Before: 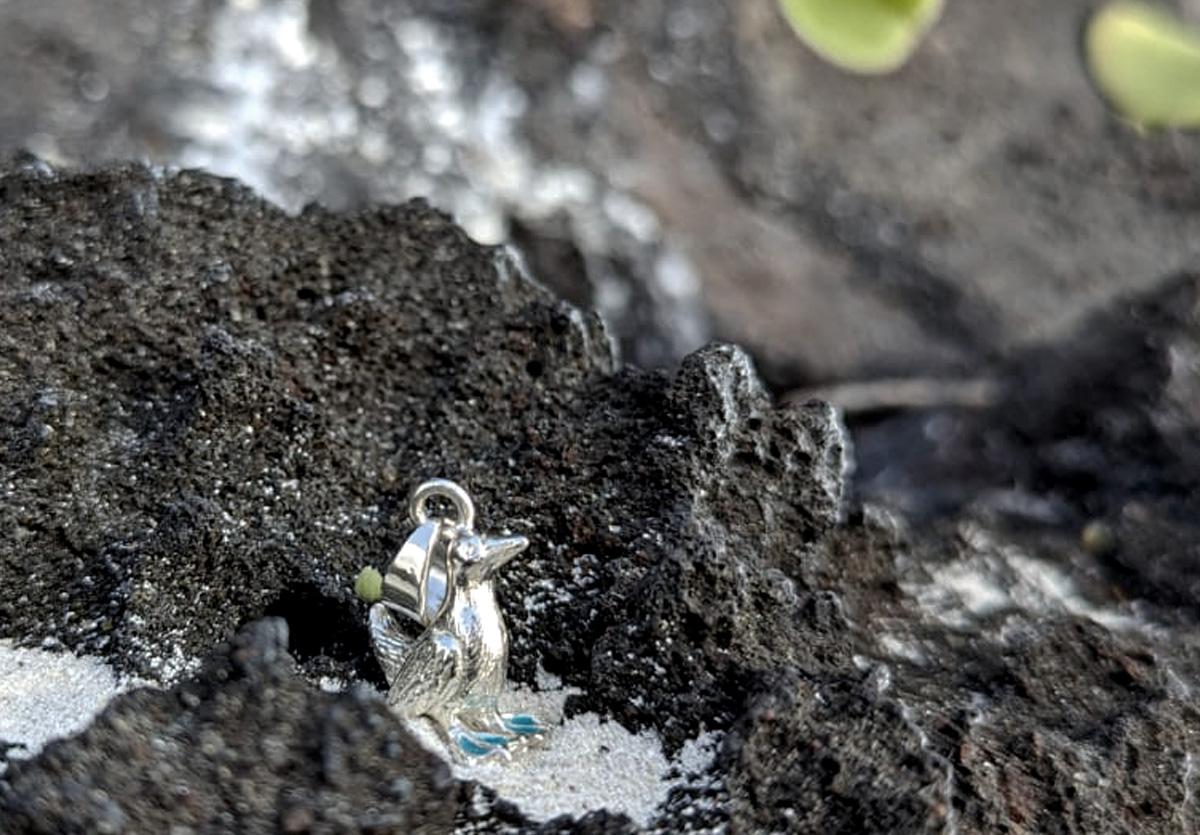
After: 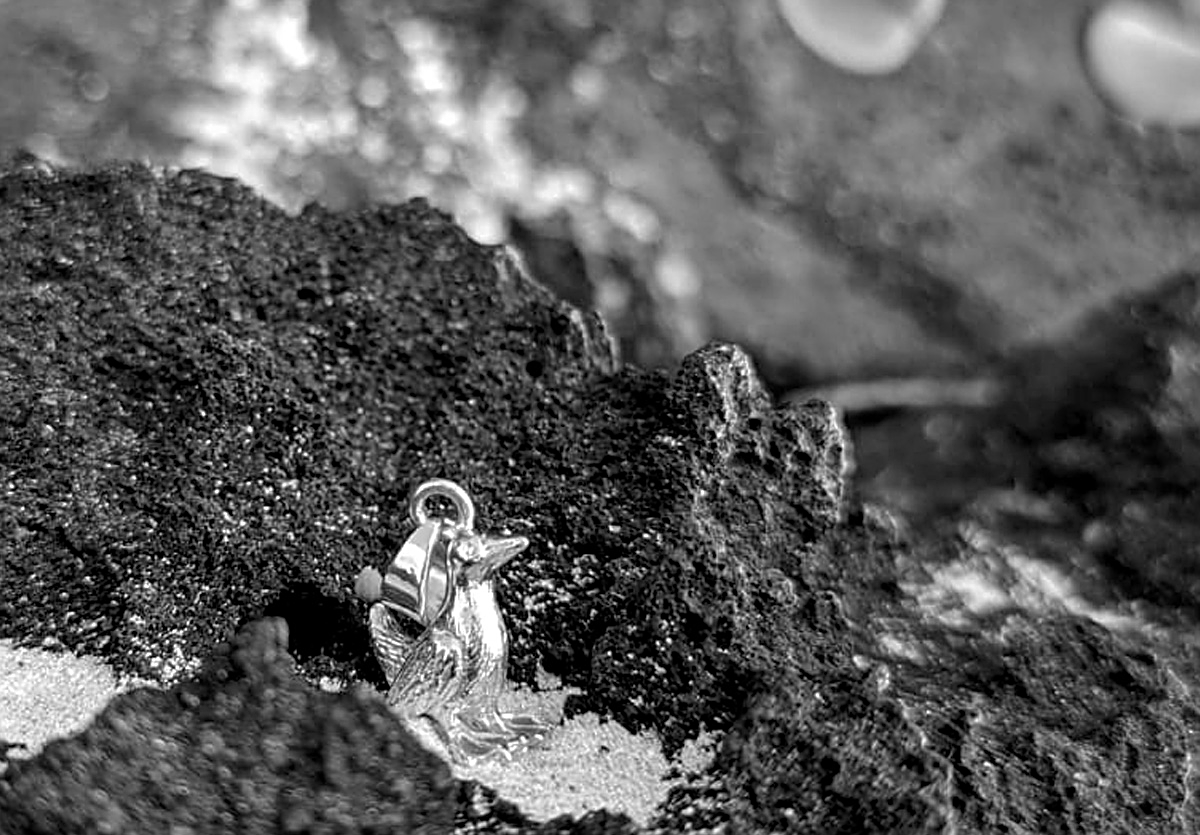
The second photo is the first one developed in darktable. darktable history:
monochrome: a -4.13, b 5.16, size 1
sharpen: on, module defaults
